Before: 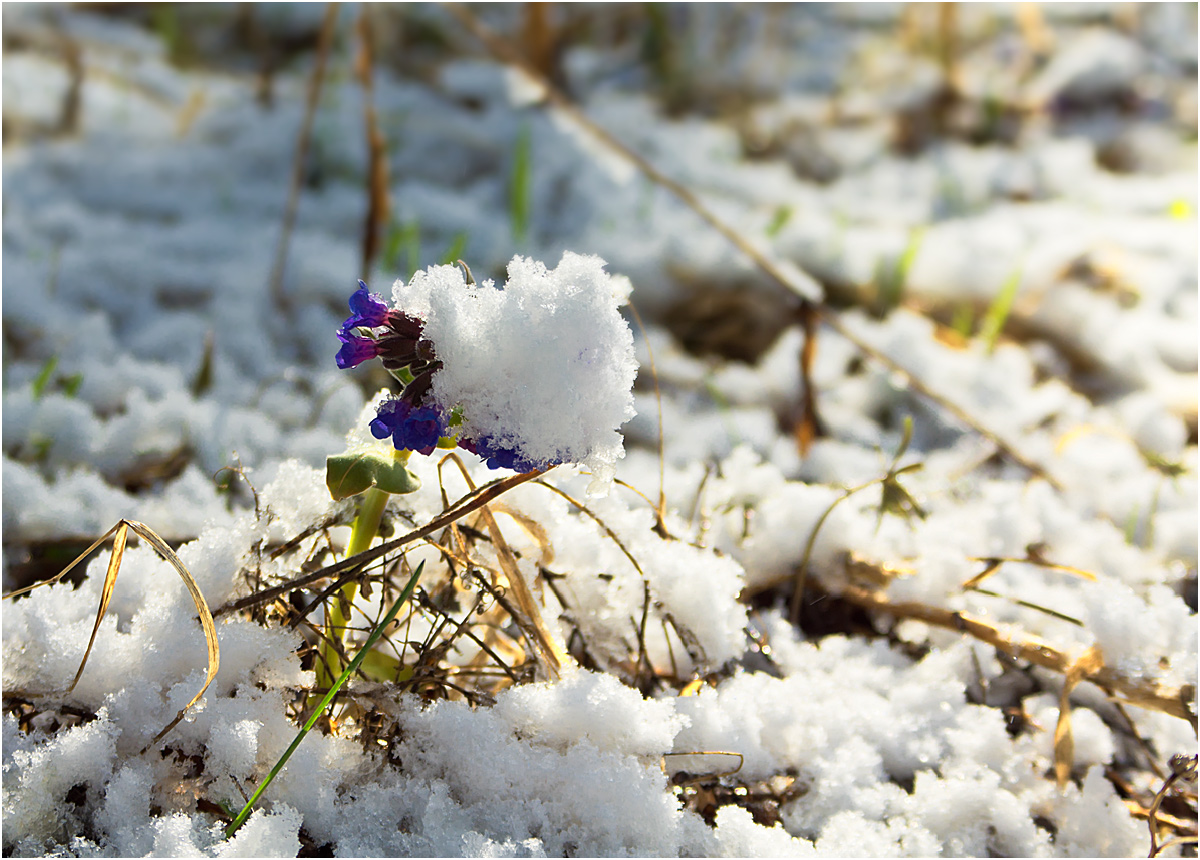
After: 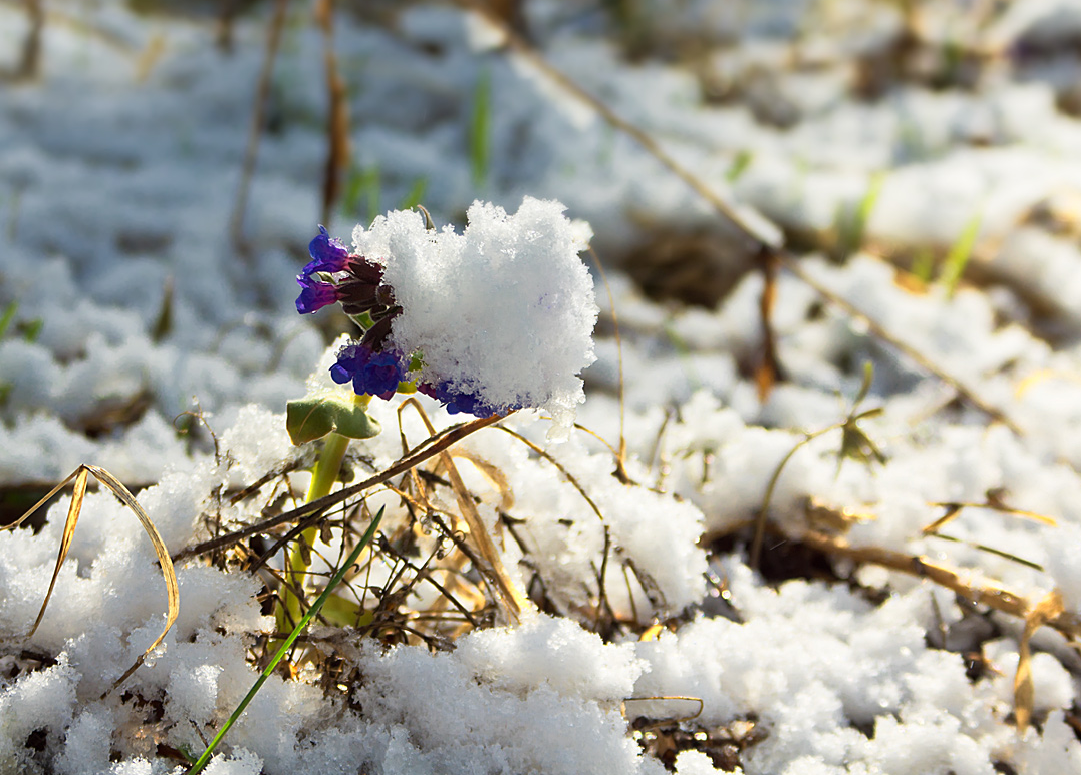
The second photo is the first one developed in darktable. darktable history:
crop: left 3.374%, top 6.48%, right 6.521%, bottom 3.316%
